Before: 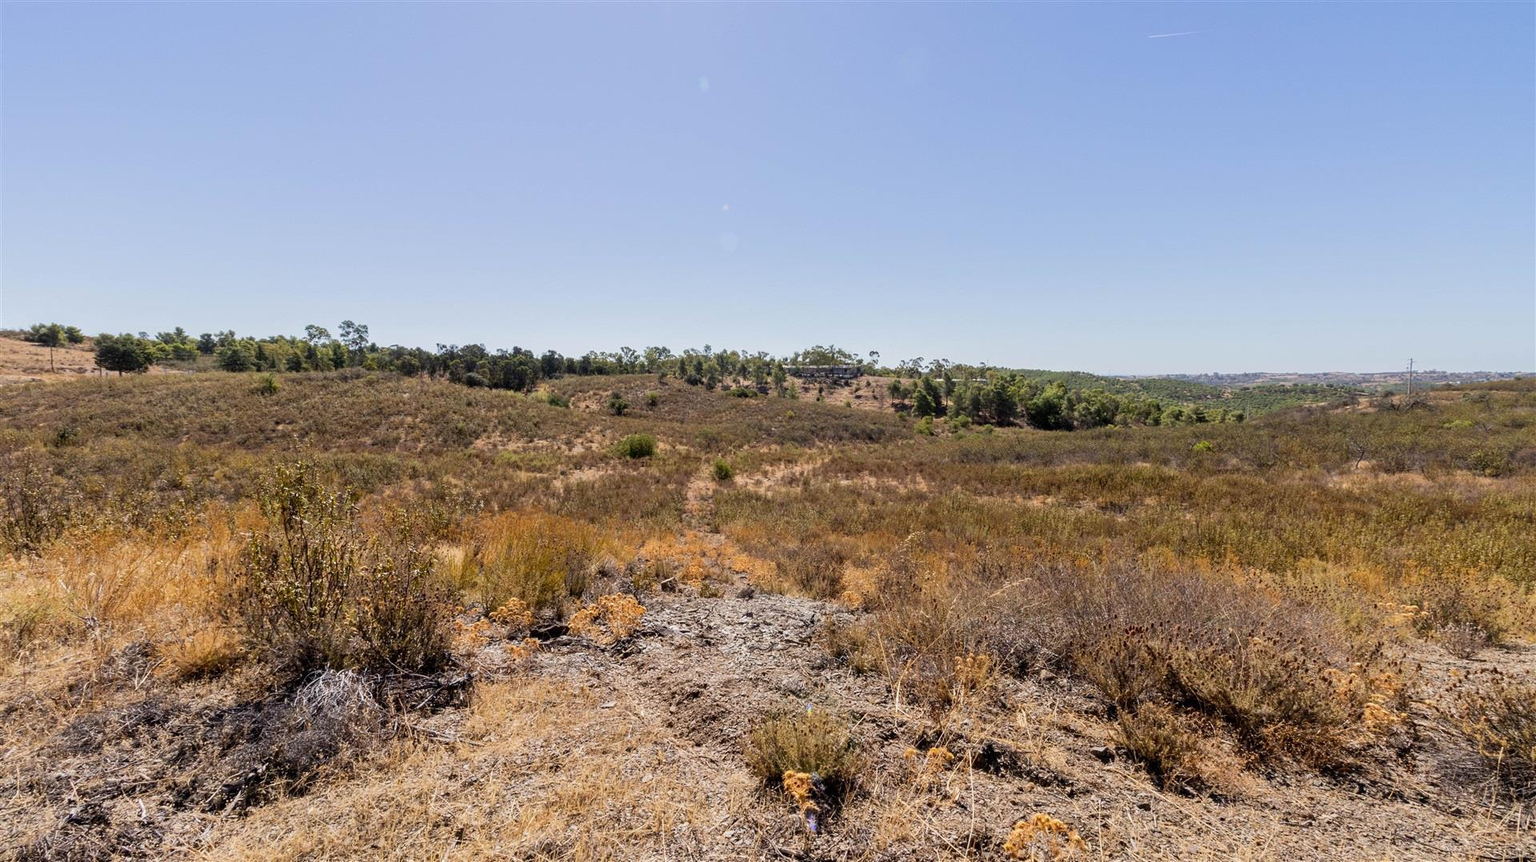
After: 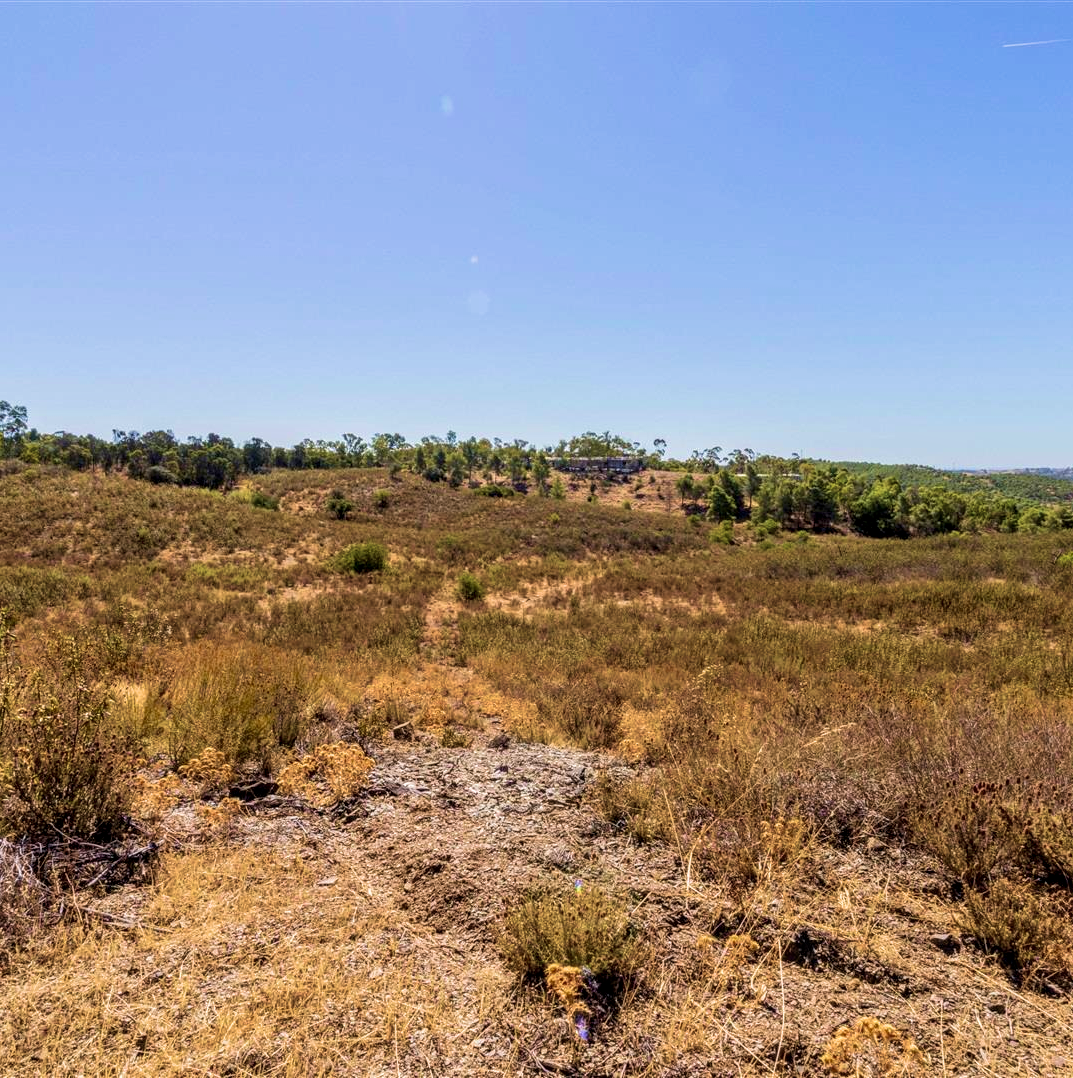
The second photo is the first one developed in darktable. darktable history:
velvia: strength 75%
crop and rotate: left 22.574%, right 21.519%
local contrast: on, module defaults
